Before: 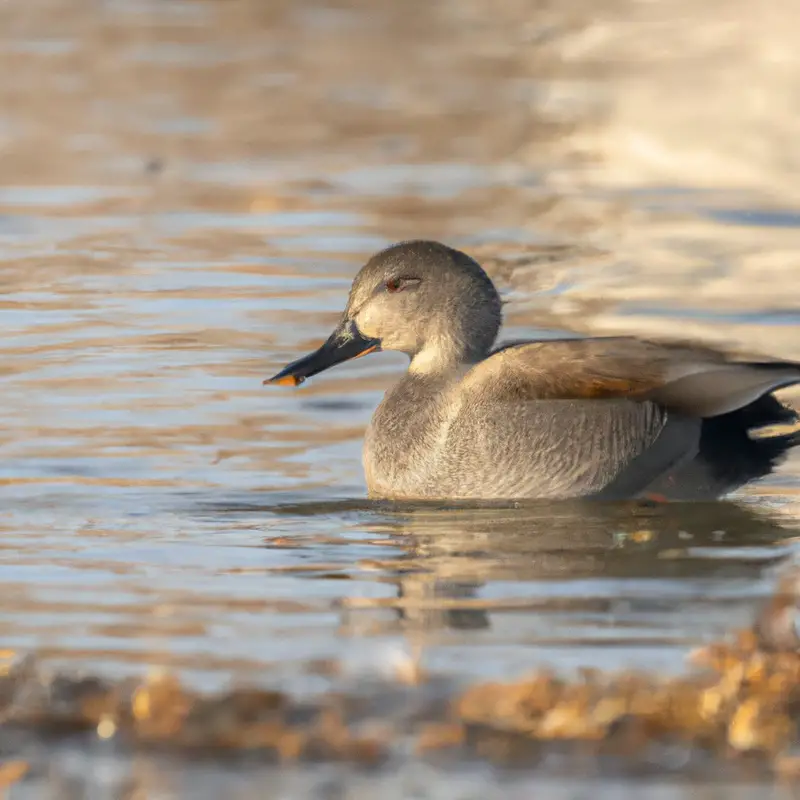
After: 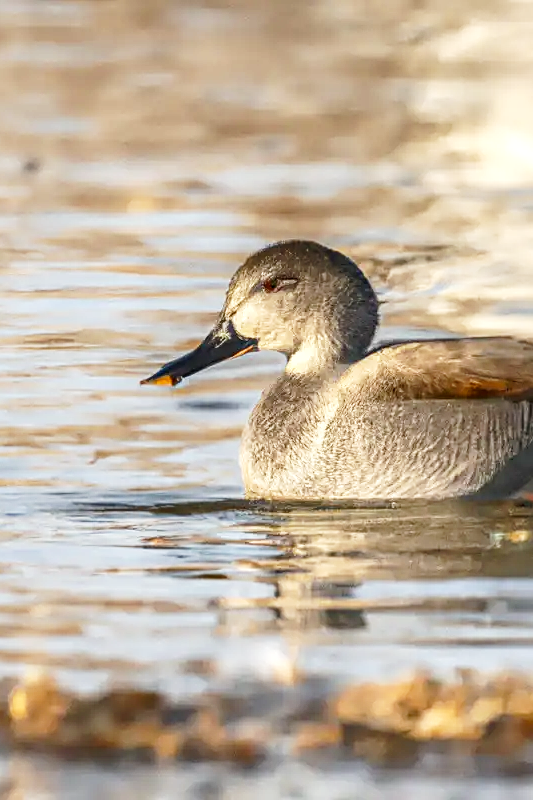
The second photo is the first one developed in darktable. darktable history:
crop: left 15.401%, right 17.863%
base curve: curves: ch0 [(0, 0) (0.005, 0.002) (0.15, 0.3) (0.4, 0.7) (0.75, 0.95) (1, 1)], preserve colors none
sharpen: on, module defaults
local contrast: on, module defaults
shadows and highlights: low approximation 0.01, soften with gaussian
